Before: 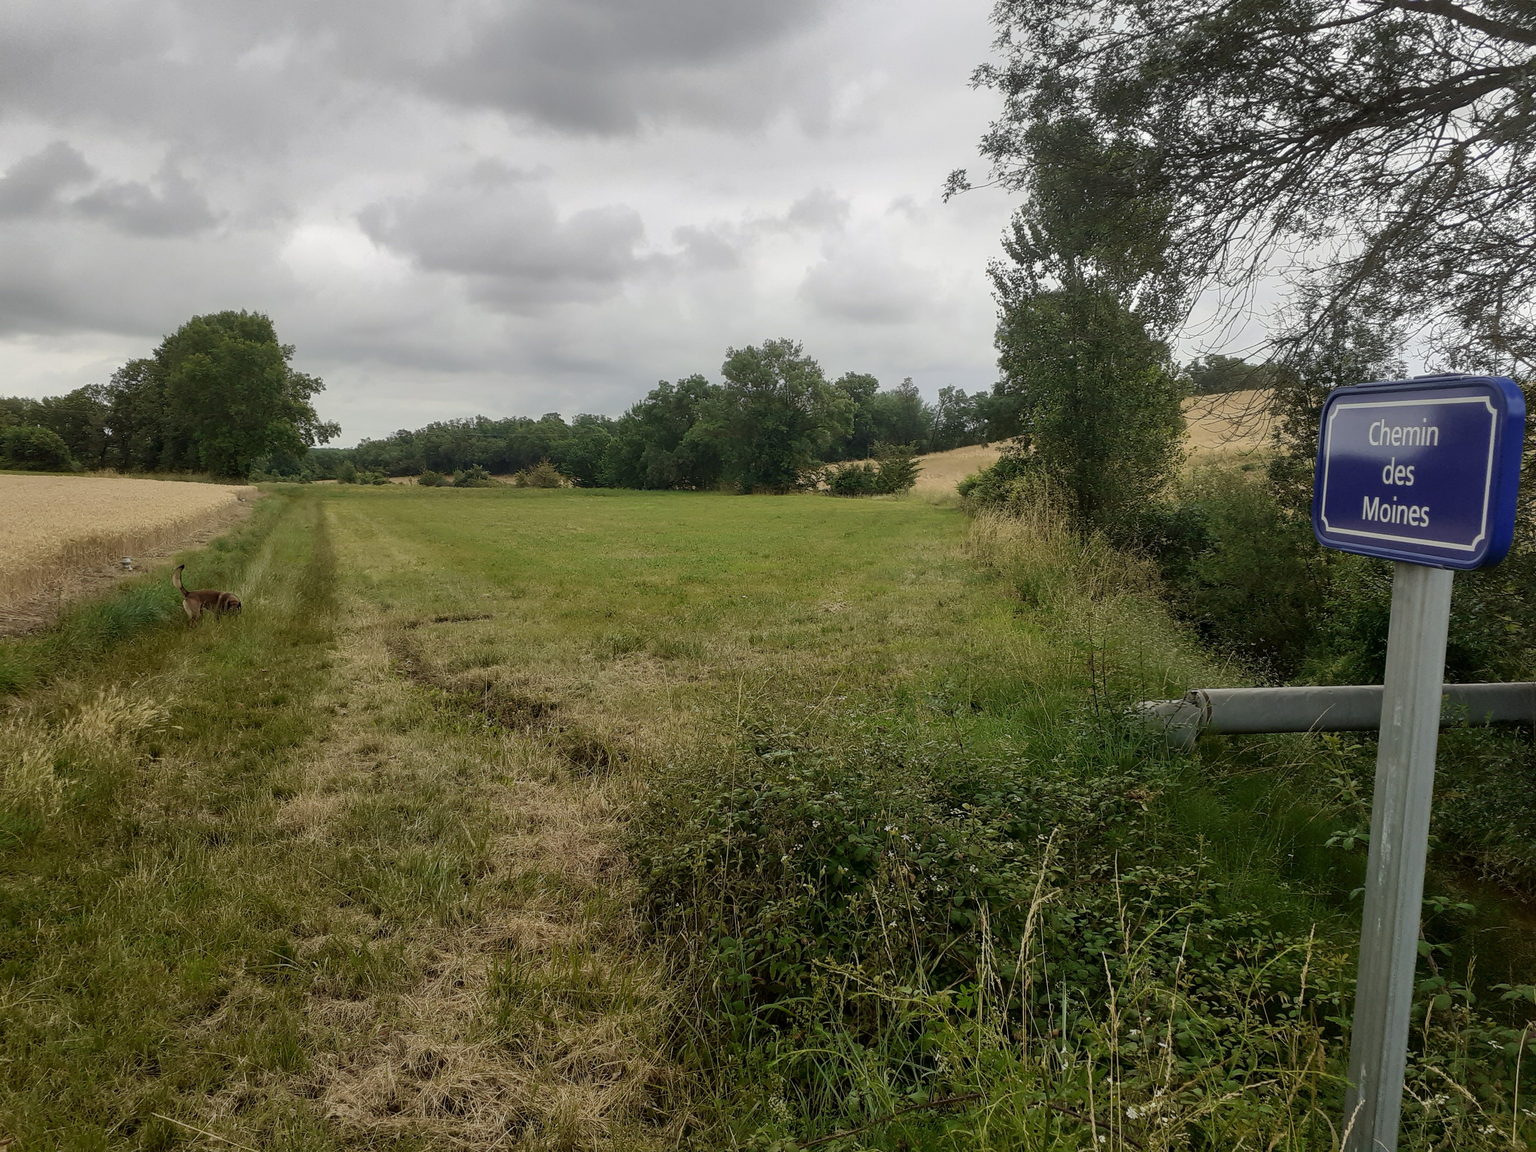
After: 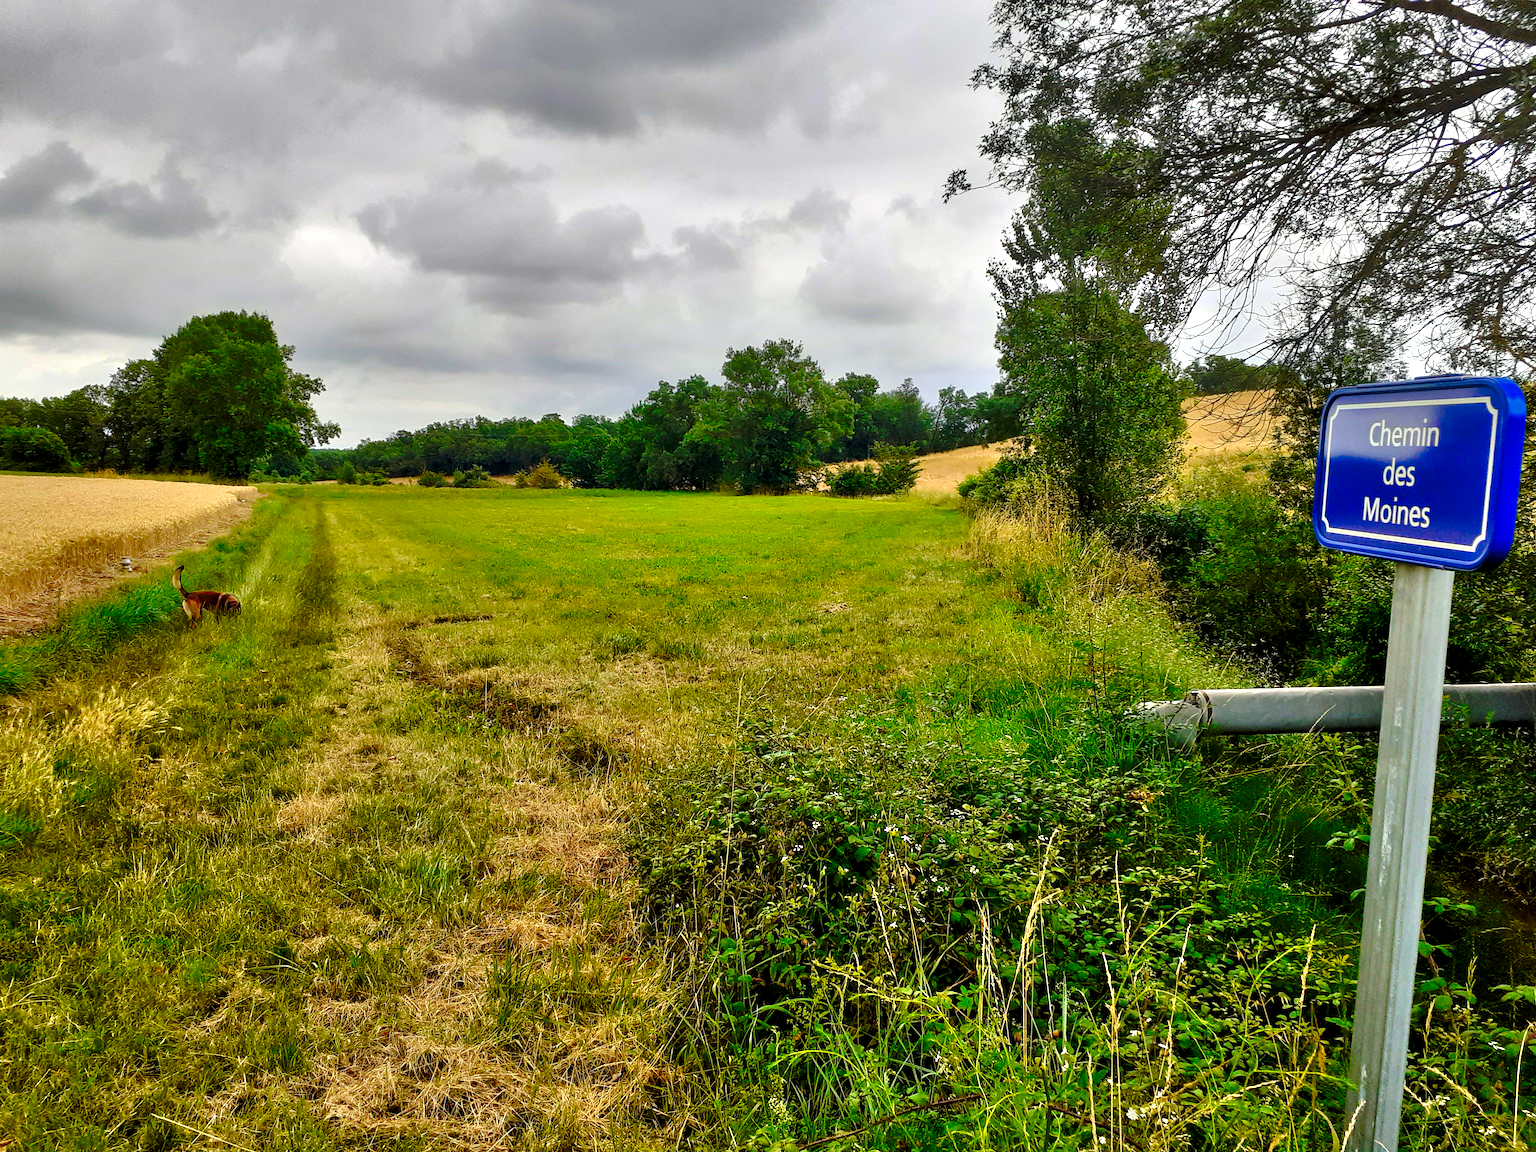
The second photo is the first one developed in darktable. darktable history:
base curve: curves: ch0 [(0, 0) (0.073, 0.04) (0.157, 0.139) (0.492, 0.492) (0.758, 0.758) (1, 1)], preserve colors none
contrast equalizer: octaves 7, y [[0.6 ×6], [0.55 ×6], [0 ×6], [0 ×6], [0 ×6]]
tone equalizer: -7 EV 0.14 EV, -6 EV 0.587 EV, -5 EV 1.14 EV, -4 EV 1.31 EV, -3 EV 1.13 EV, -2 EV 0.6 EV, -1 EV 0.163 EV
color correction: highlights b* -0.059, saturation 1.79
crop: left 0.06%
